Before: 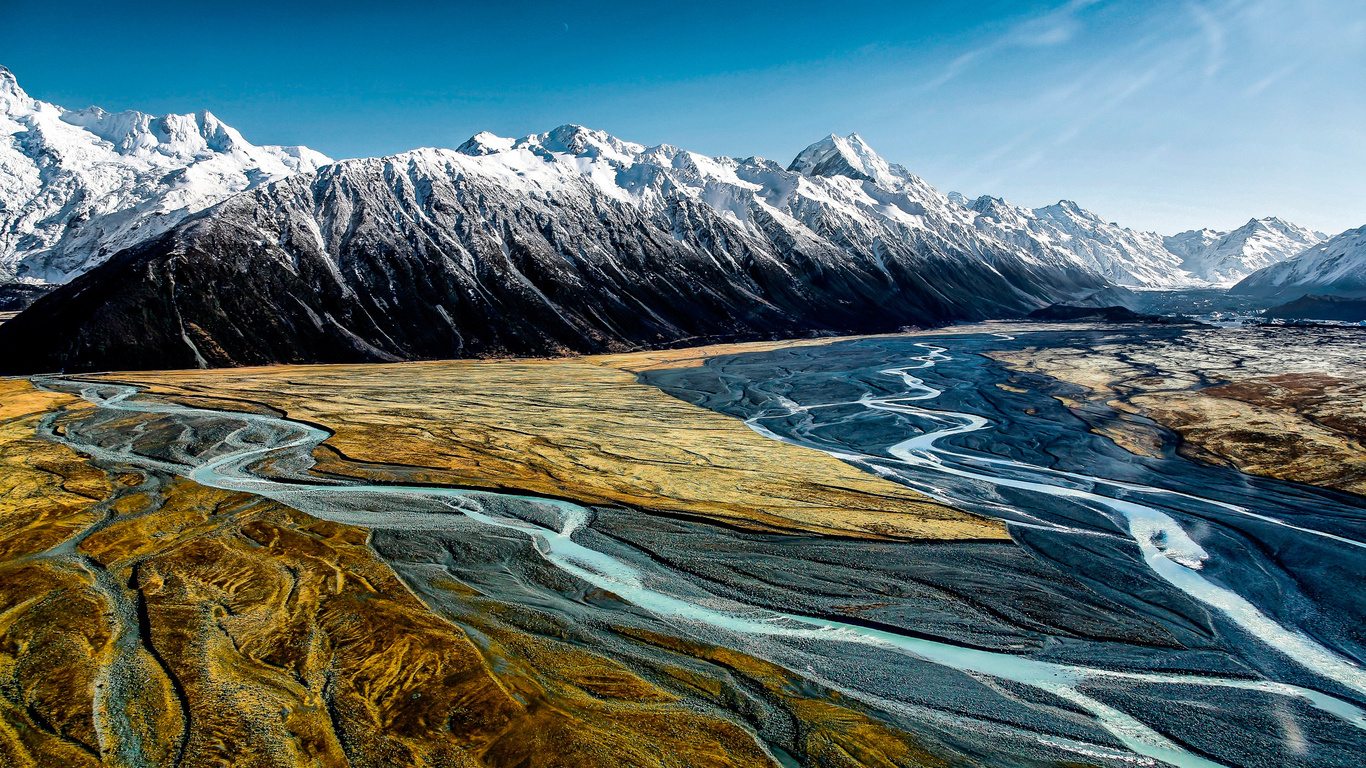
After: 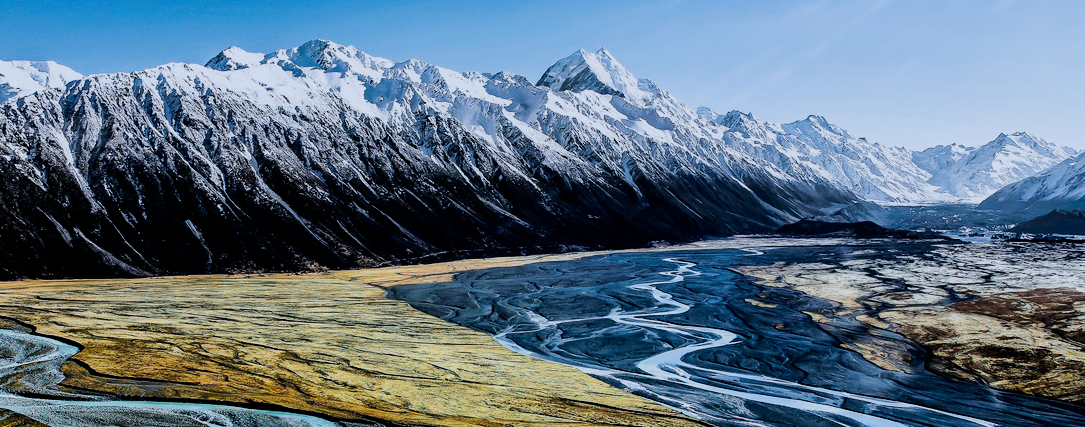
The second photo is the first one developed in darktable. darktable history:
filmic rgb: black relative exposure -7.5 EV, white relative exposure 5 EV, hardness 3.31, contrast 1.3, contrast in shadows safe
crop: left 18.38%, top 11.092%, right 2.134%, bottom 33.217%
white balance: red 0.926, green 1.003, blue 1.133
